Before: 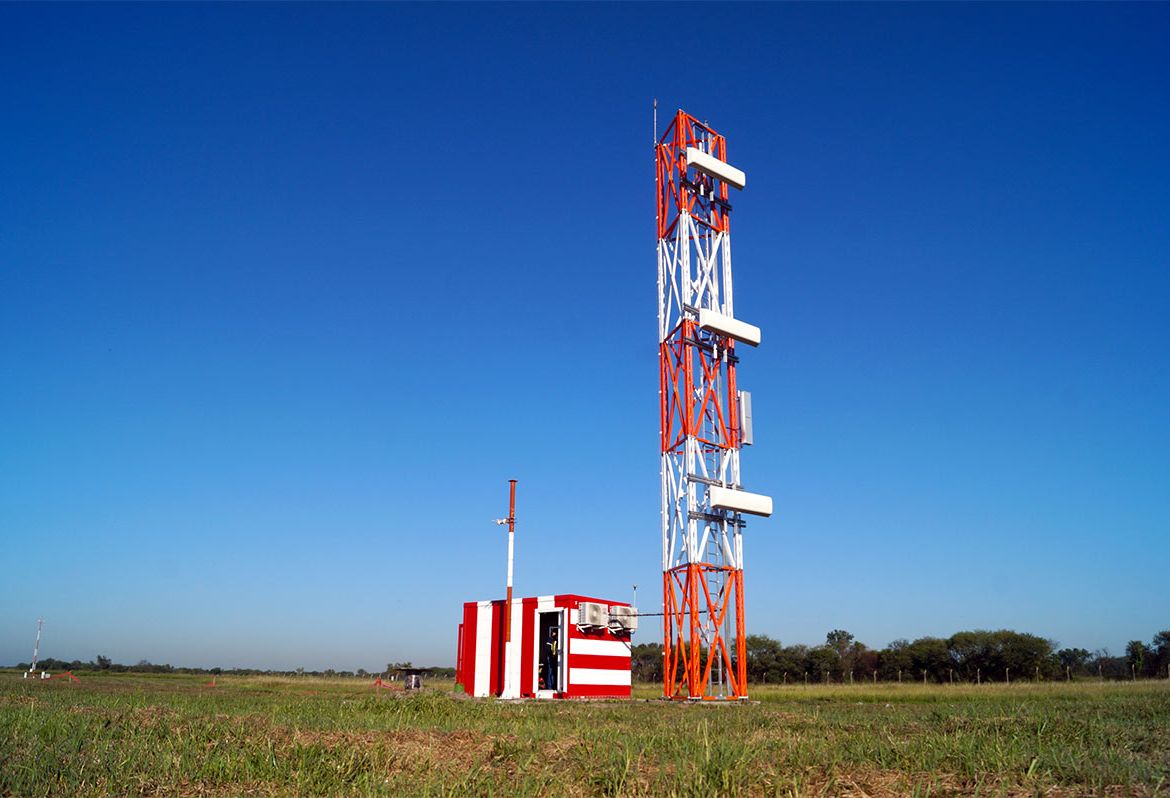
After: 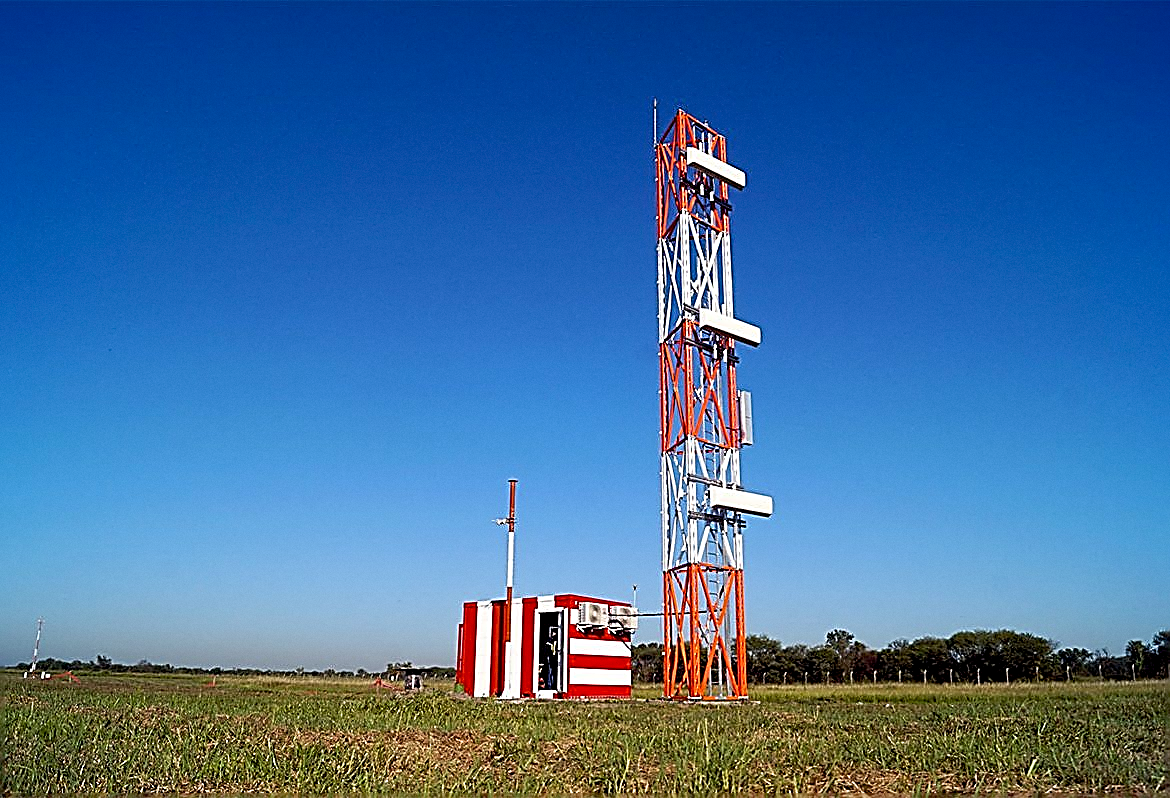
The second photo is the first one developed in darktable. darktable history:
exposure: black level correction 0.007, compensate highlight preservation false
grain: coarseness 0.09 ISO, strength 10%
sharpen: amount 2
